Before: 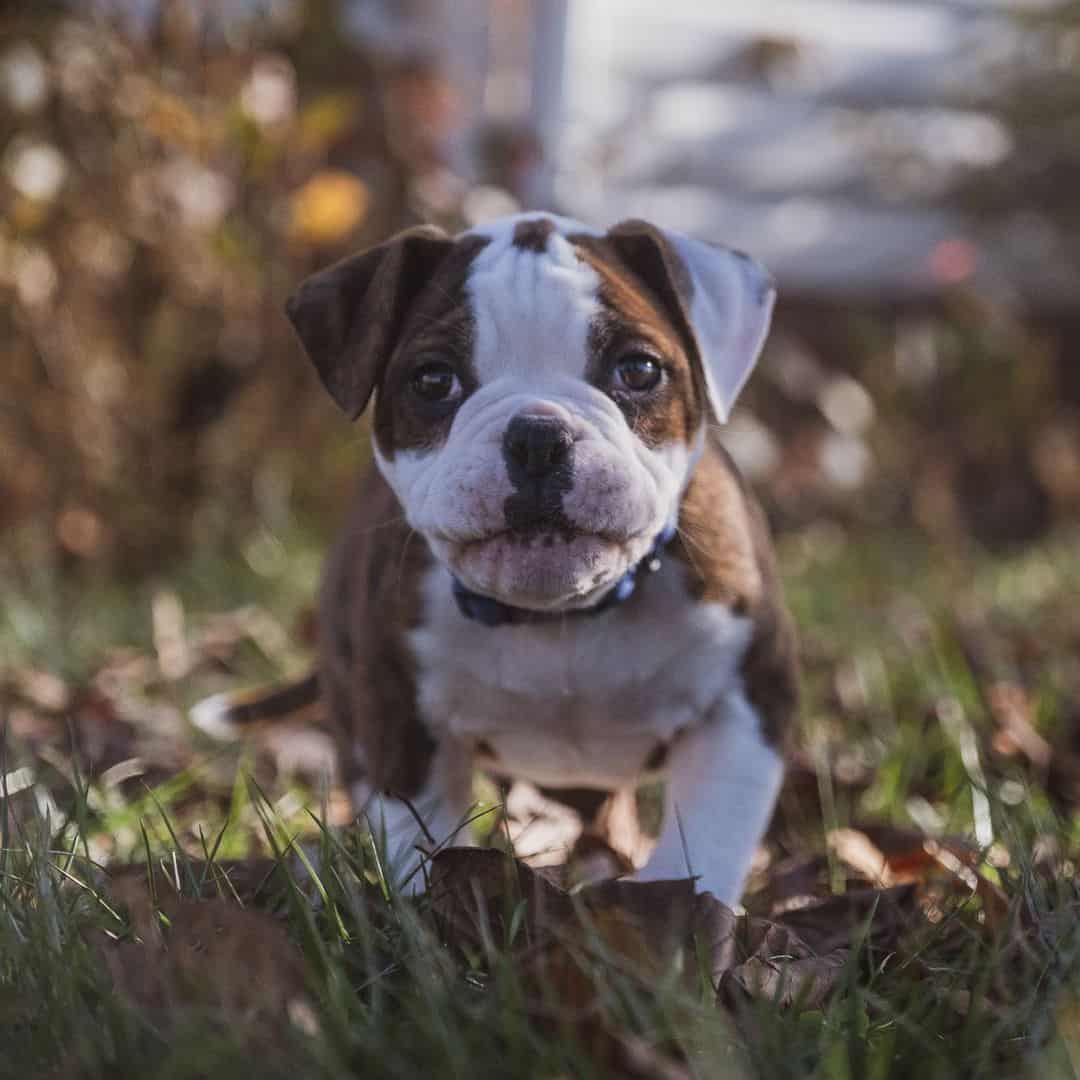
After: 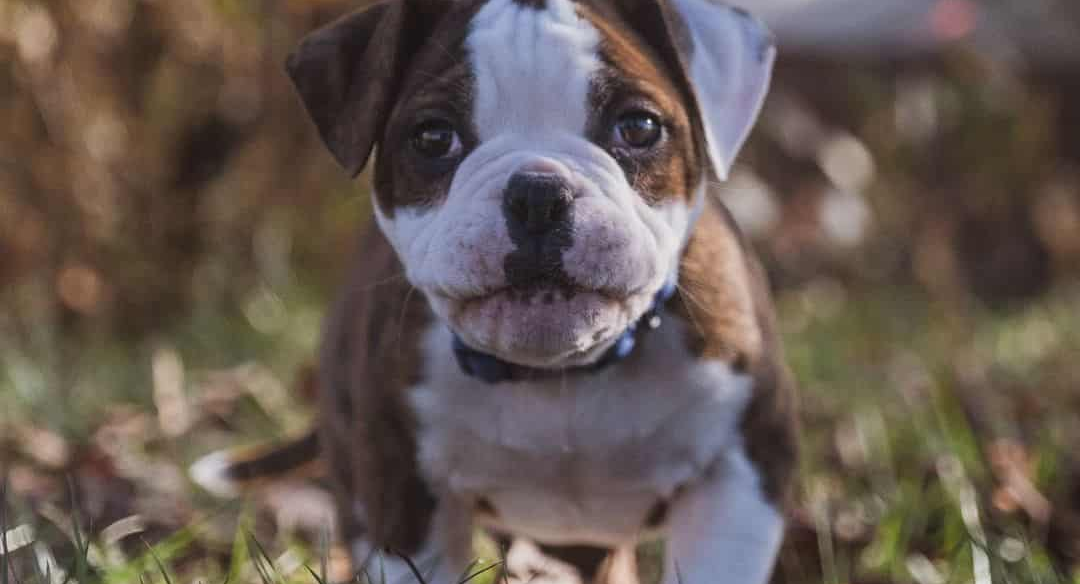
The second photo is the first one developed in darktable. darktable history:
crop and rotate: top 22.567%, bottom 23.325%
